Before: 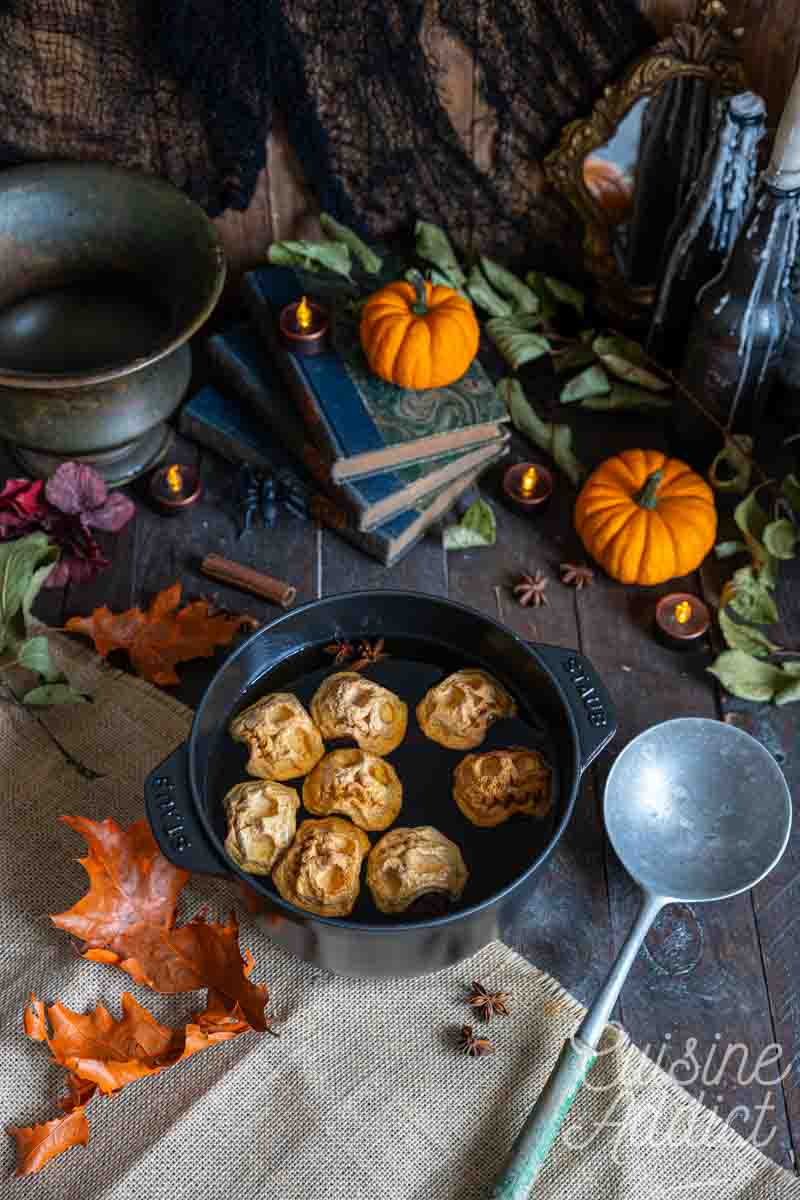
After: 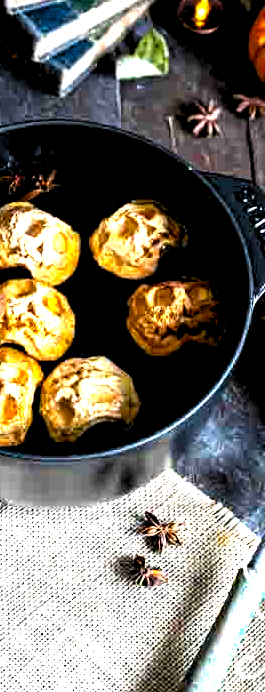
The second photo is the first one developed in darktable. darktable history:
levels: levels [0.101, 0.578, 0.953]
exposure: black level correction 0.016, exposure 1.774 EV, compensate highlight preservation false
crop: left 40.878%, top 39.176%, right 25.993%, bottom 3.081%
